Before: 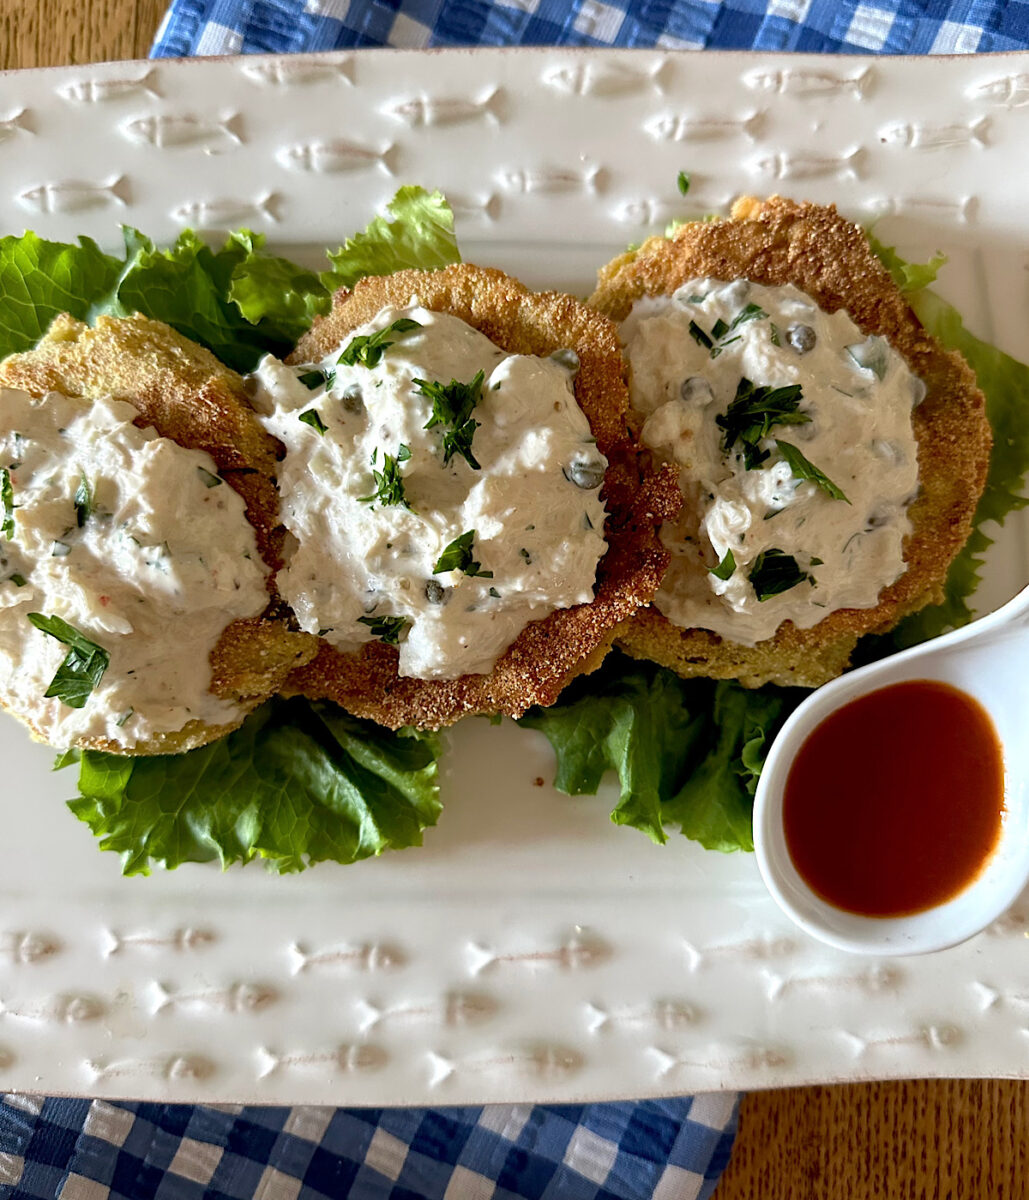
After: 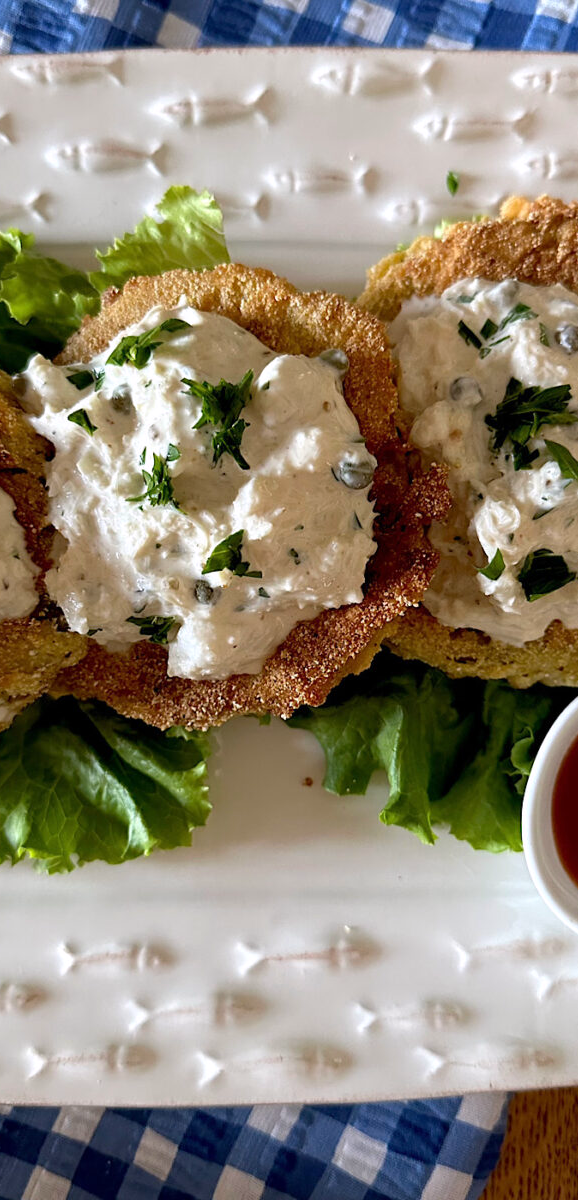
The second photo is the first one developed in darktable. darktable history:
crop and rotate: left 22.516%, right 21.234%
white balance: red 1.009, blue 1.027
